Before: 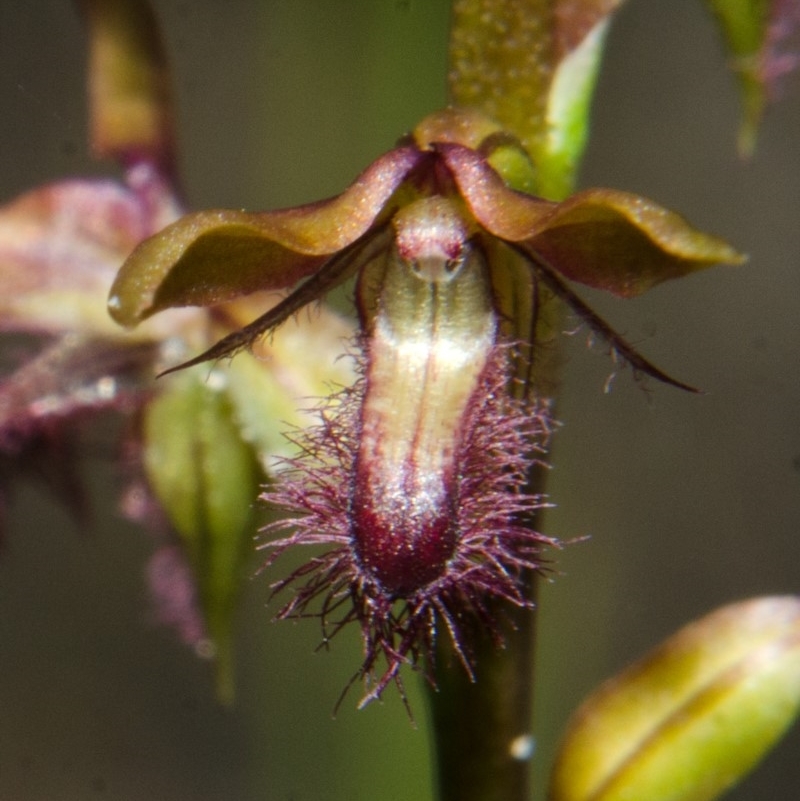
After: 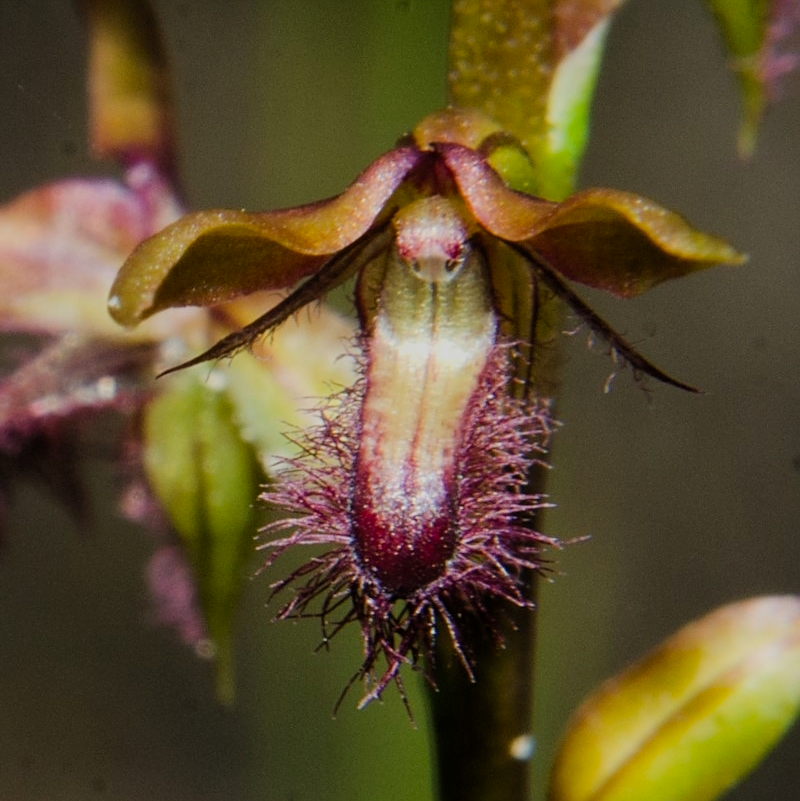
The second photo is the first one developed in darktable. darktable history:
fill light: on, module defaults
filmic rgb: black relative exposure -7.65 EV, white relative exposure 4.56 EV, hardness 3.61
contrast brightness saturation: contrast 0.04, saturation 0.16
sharpen: on, module defaults
